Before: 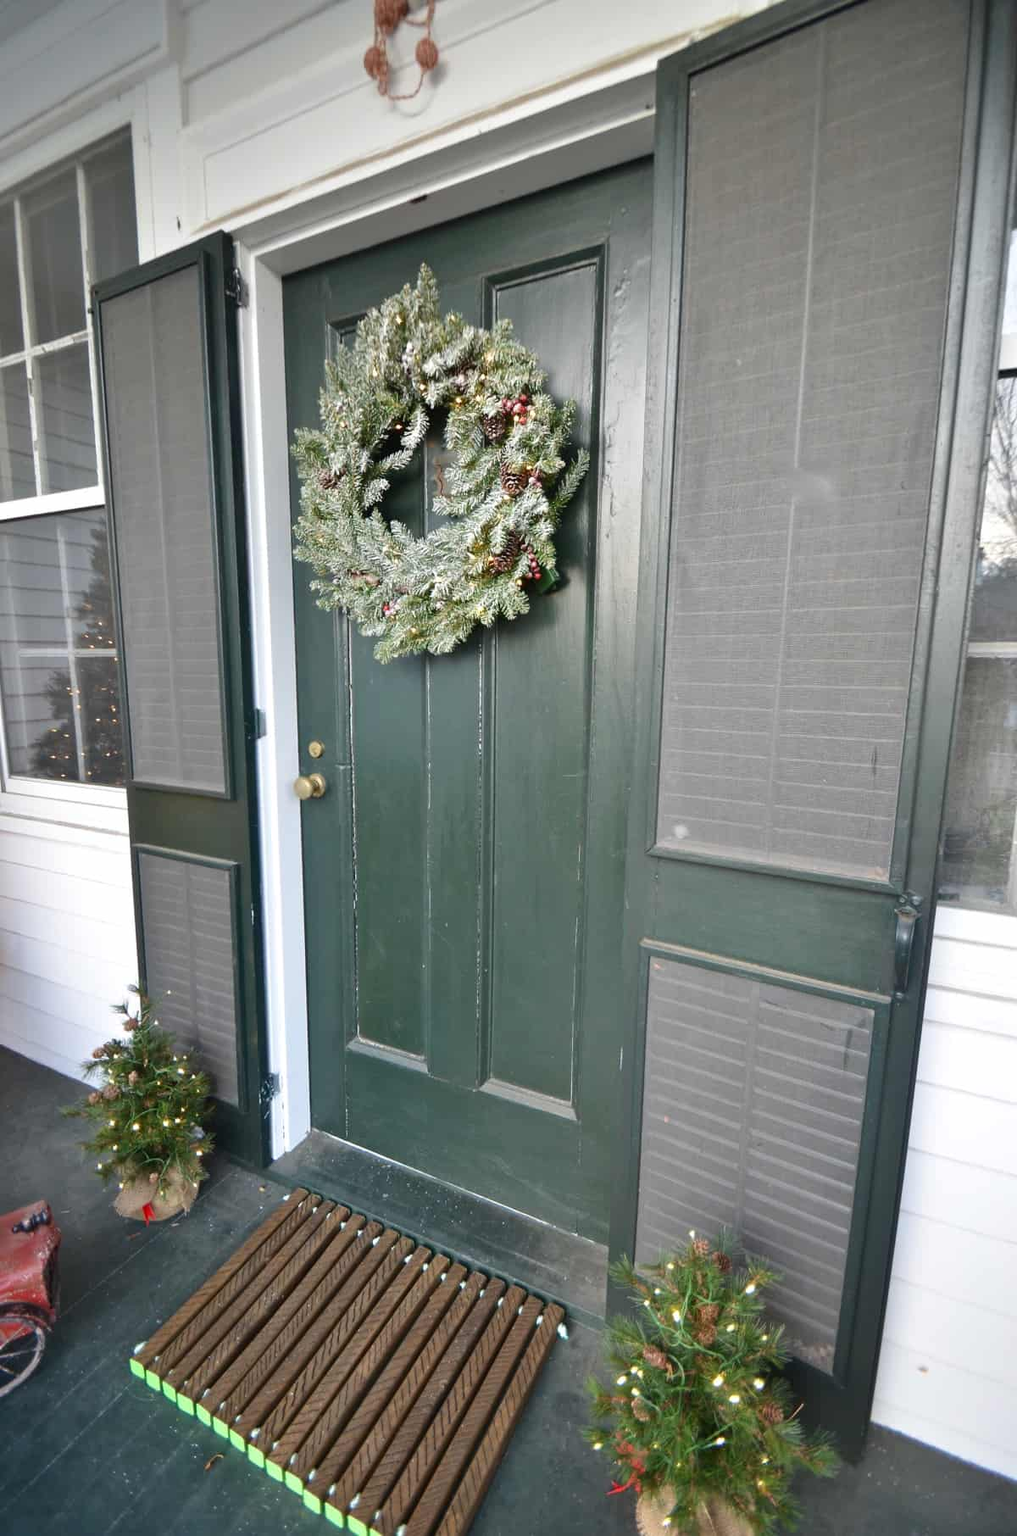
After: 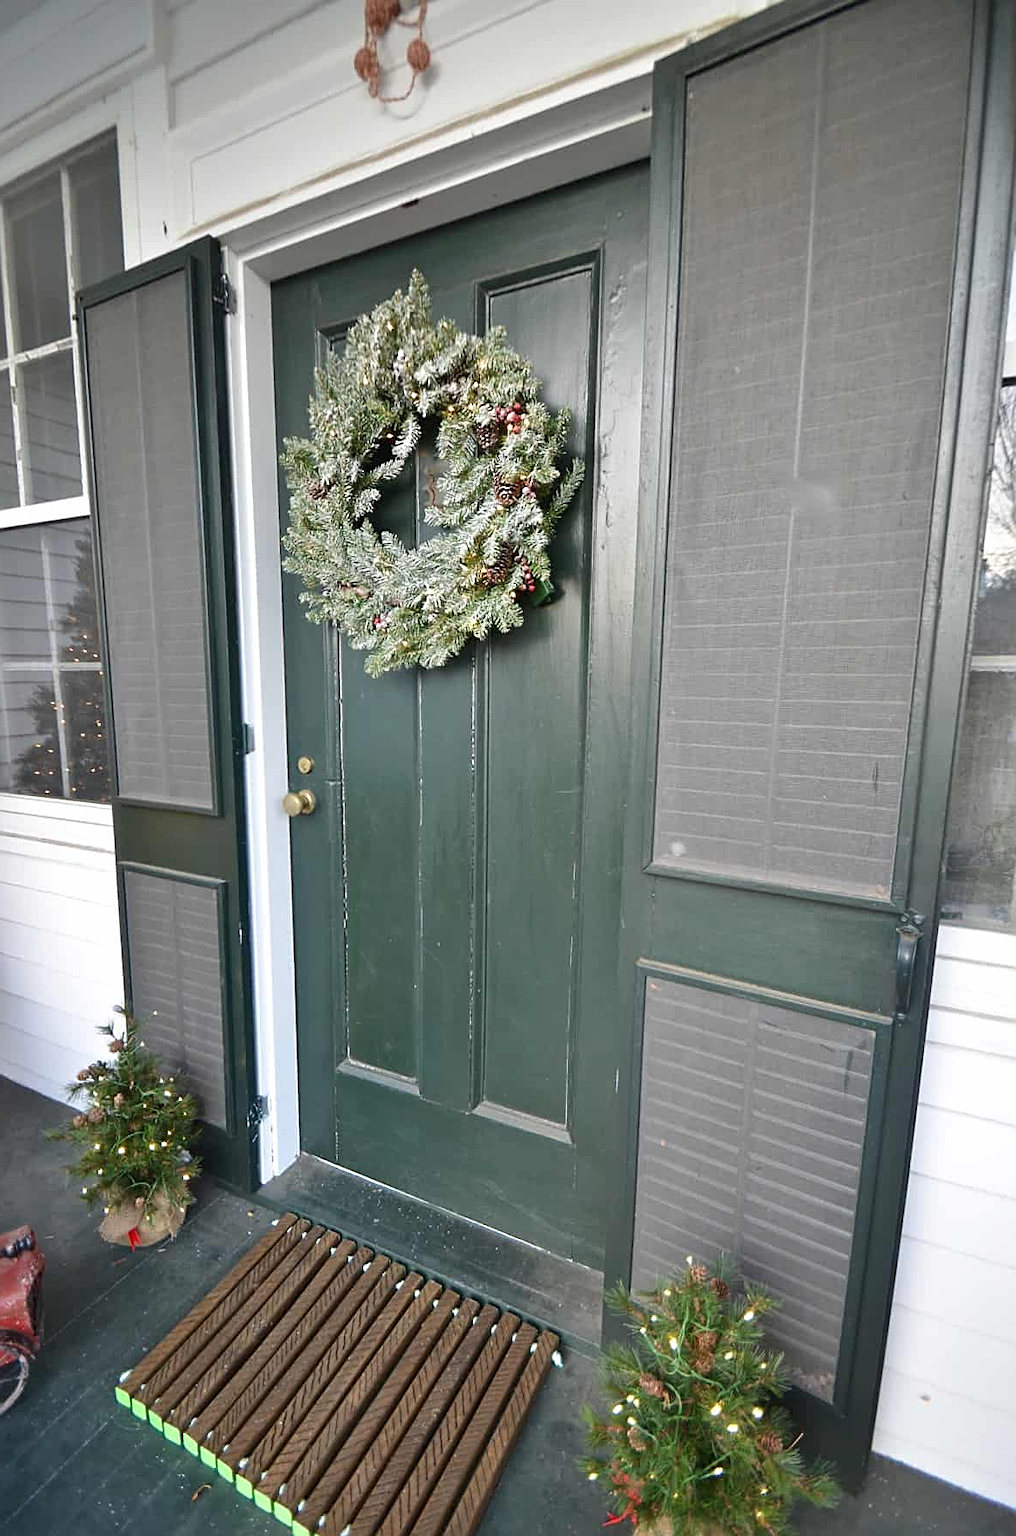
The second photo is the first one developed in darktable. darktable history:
crop: left 1.743%, right 0.268%, bottom 2.011%
sharpen: on, module defaults
